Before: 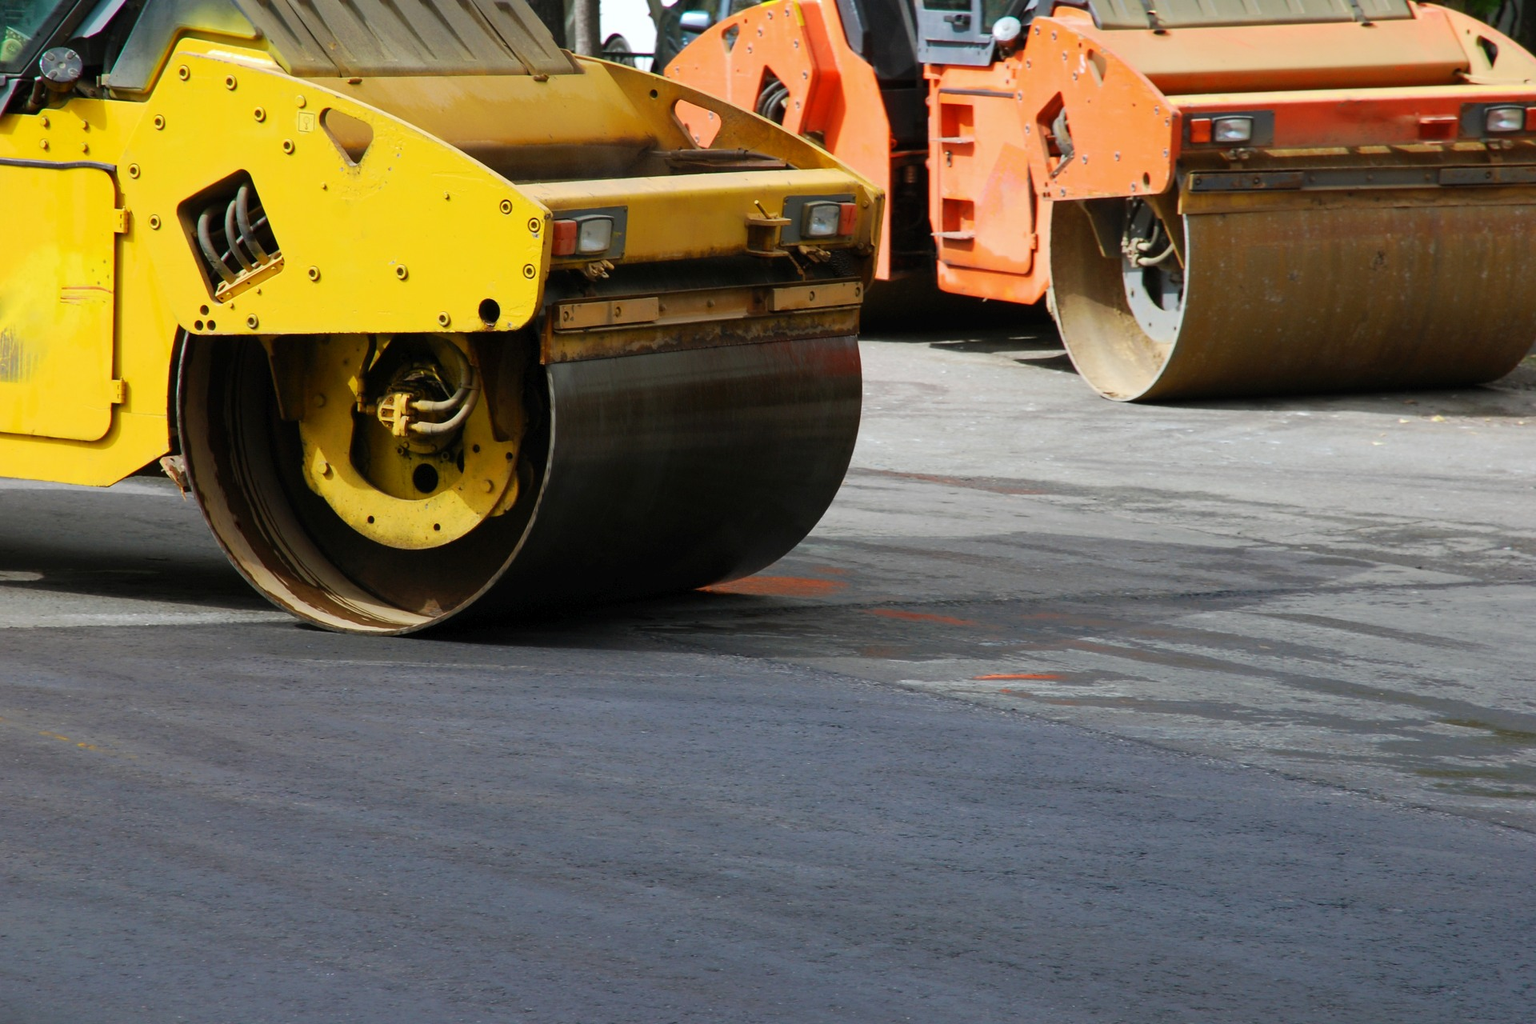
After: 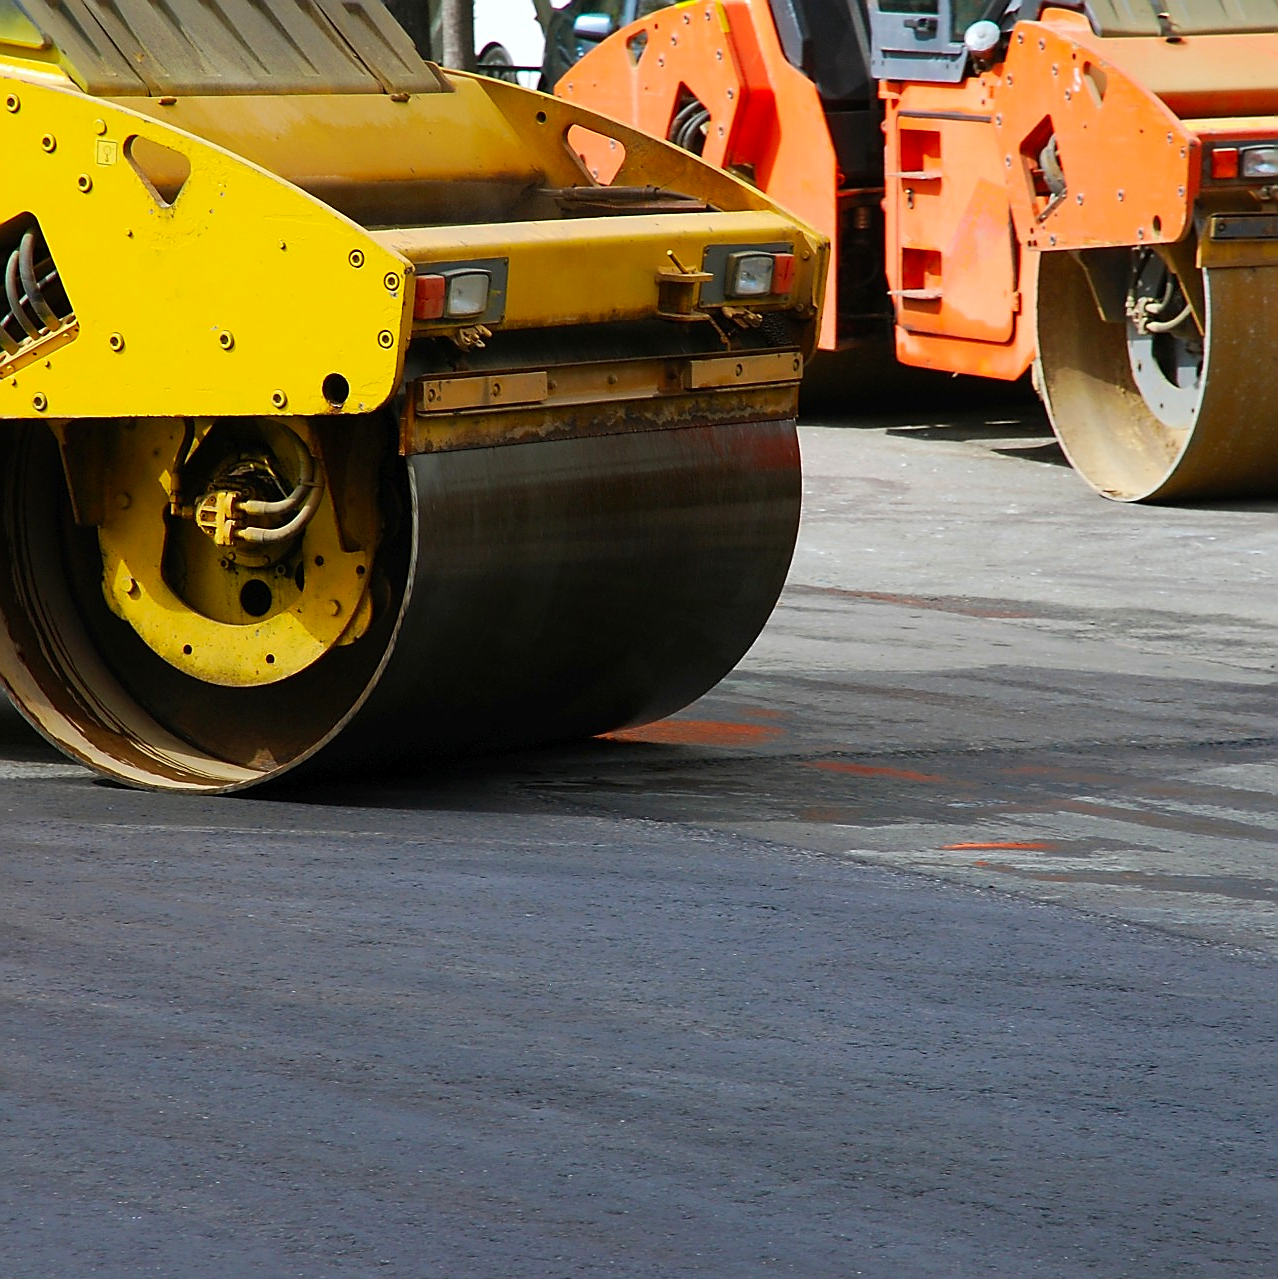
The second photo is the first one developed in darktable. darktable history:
tone equalizer: edges refinement/feathering 500, mask exposure compensation -1.57 EV, preserve details no
sharpen: radius 1.388, amount 1.25, threshold 0.621
crop and rotate: left 14.41%, right 18.986%
contrast brightness saturation: contrast 0.04, saturation 0.161
